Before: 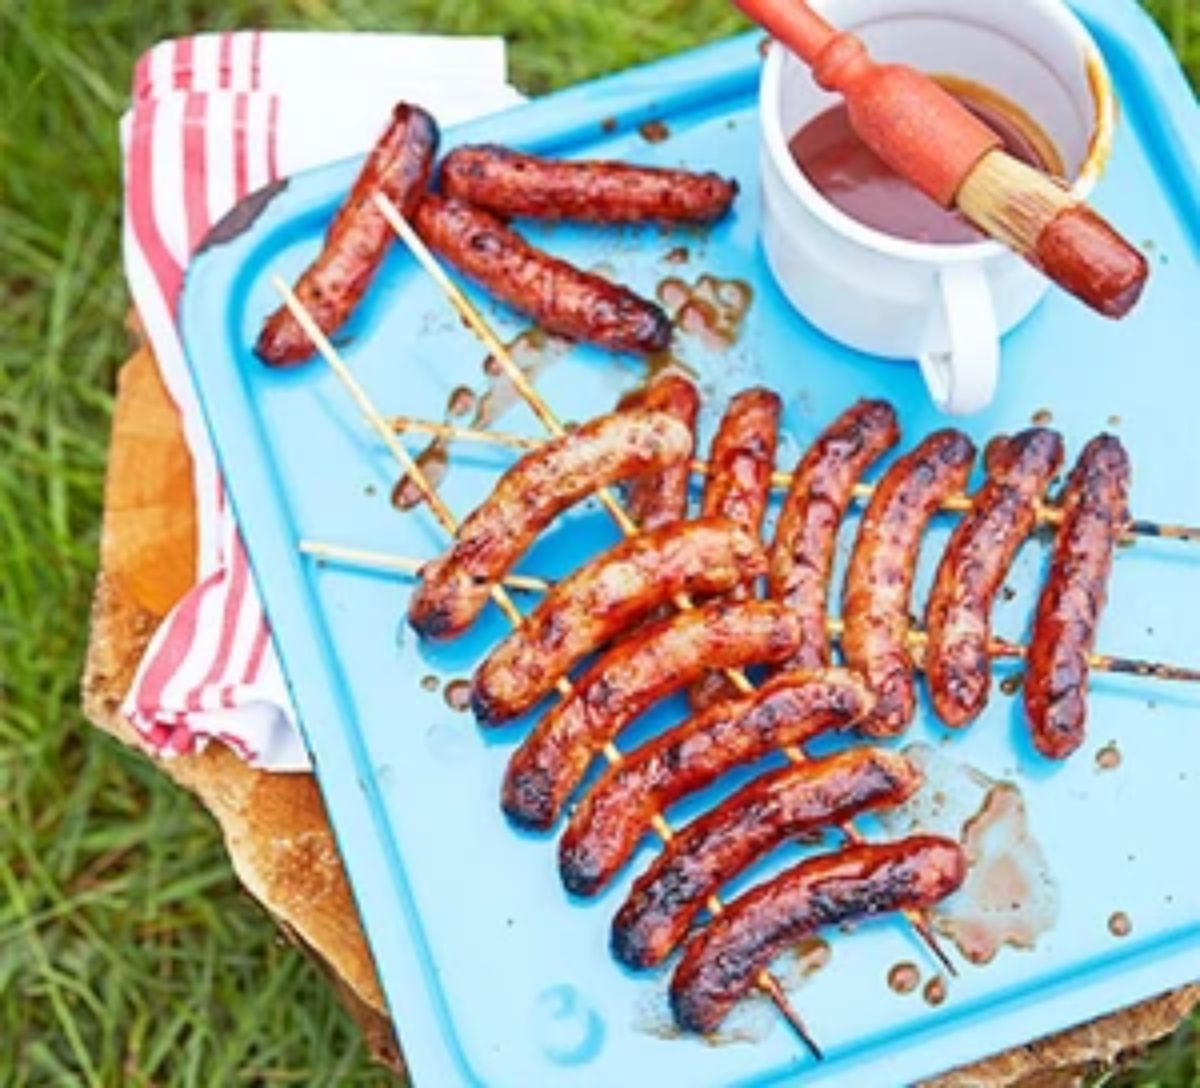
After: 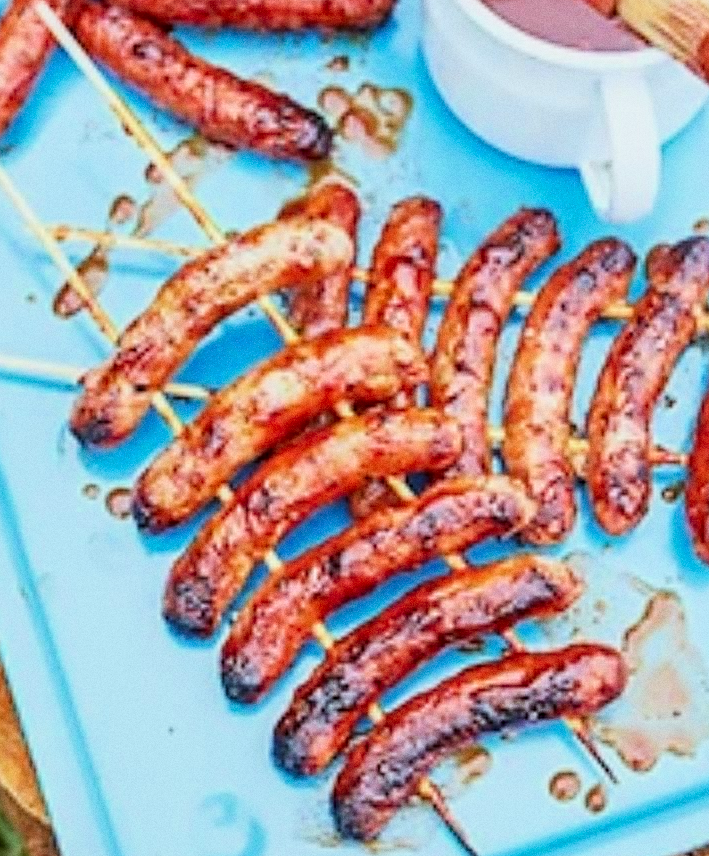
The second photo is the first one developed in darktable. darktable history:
grain: coarseness 0.47 ISO
color correction: highlights a* -2.73, highlights b* -2.09, shadows a* 2.41, shadows b* 2.73
crop and rotate: left 28.256%, top 17.734%, right 12.656%, bottom 3.573%
sharpen: on, module defaults
exposure: black level correction -0.002, exposure 0.54 EV, compensate highlight preservation false
filmic rgb: black relative exposure -7.65 EV, white relative exposure 4.56 EV, hardness 3.61, color science v6 (2022)
local contrast: detail 130%
